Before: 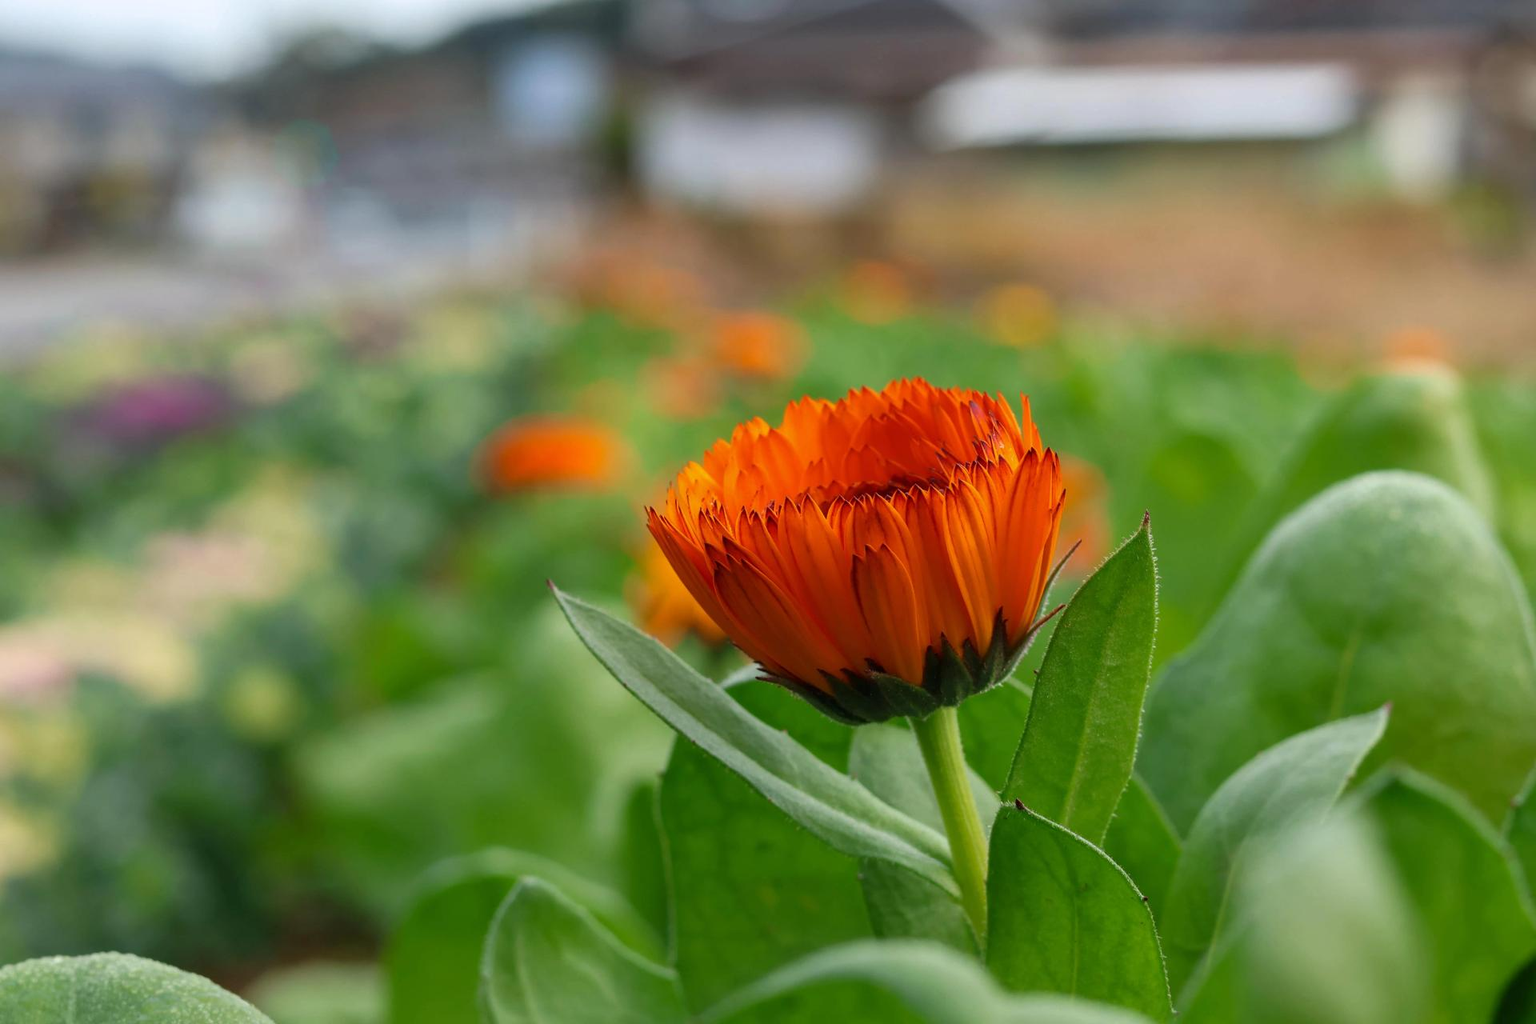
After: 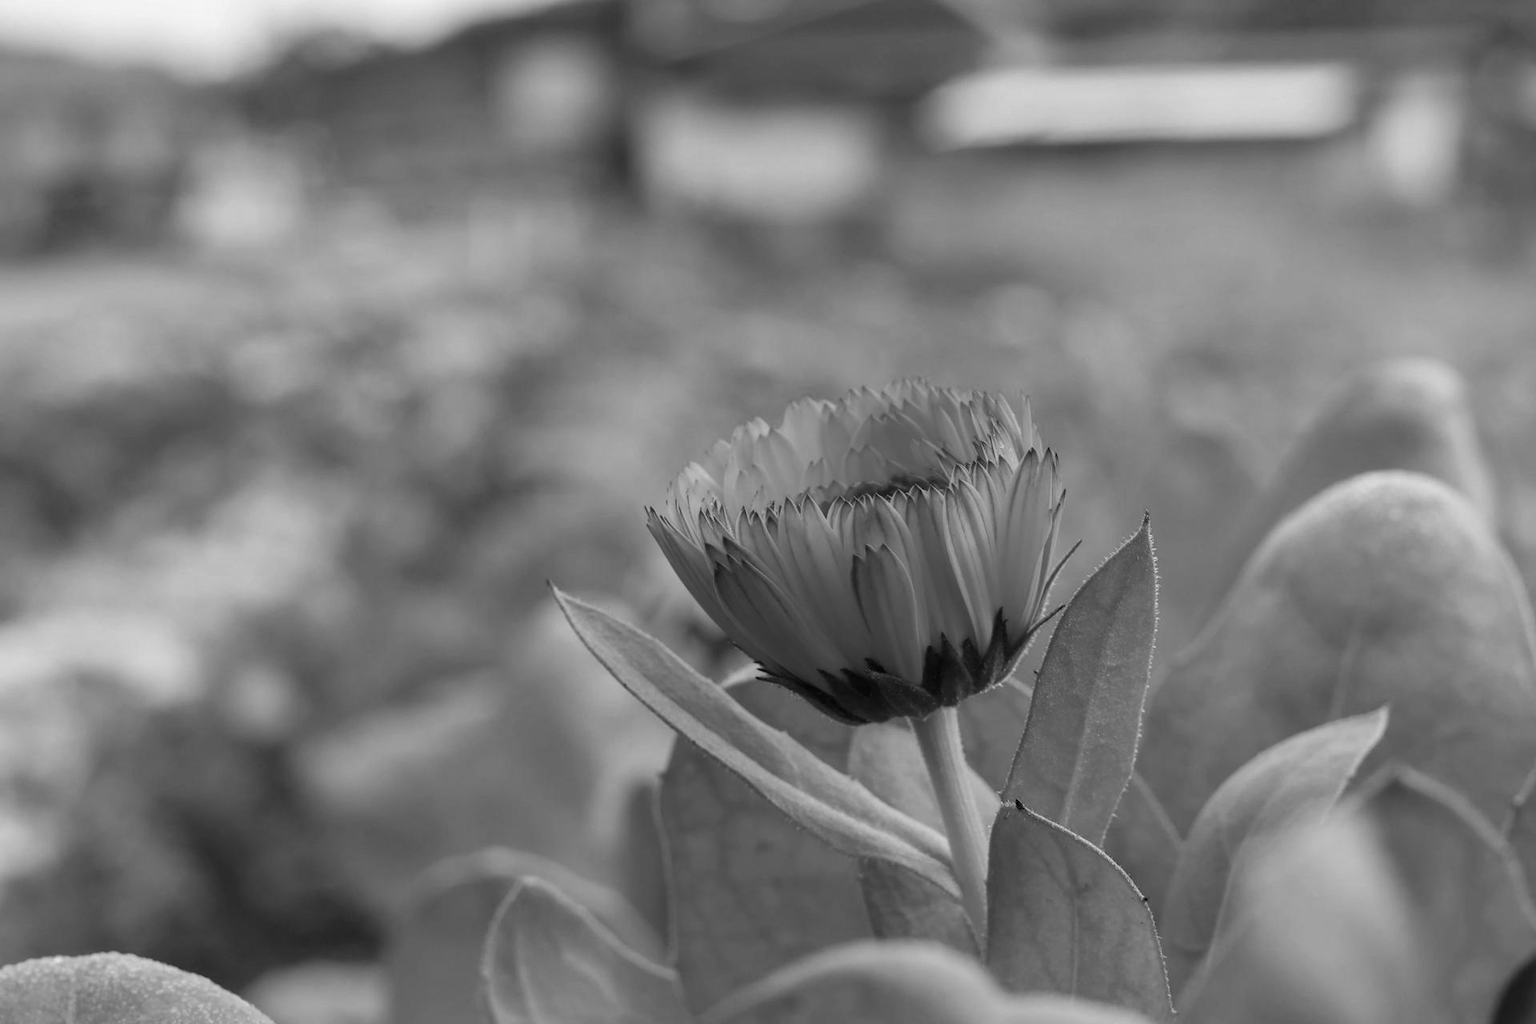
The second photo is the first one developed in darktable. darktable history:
color zones: curves: ch1 [(0, -0.394) (0.143, -0.394) (0.286, -0.394) (0.429, -0.392) (0.571, -0.391) (0.714, -0.391) (0.857, -0.391) (1, -0.394)]
